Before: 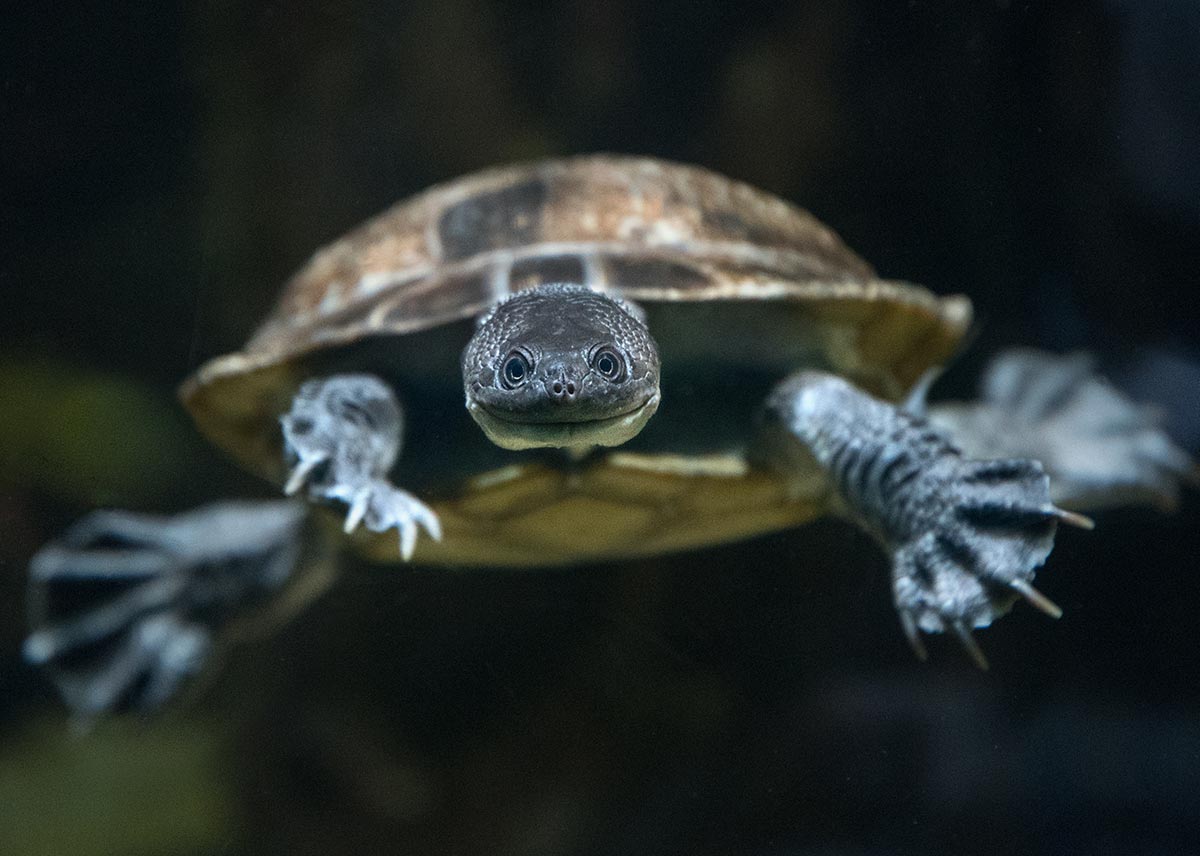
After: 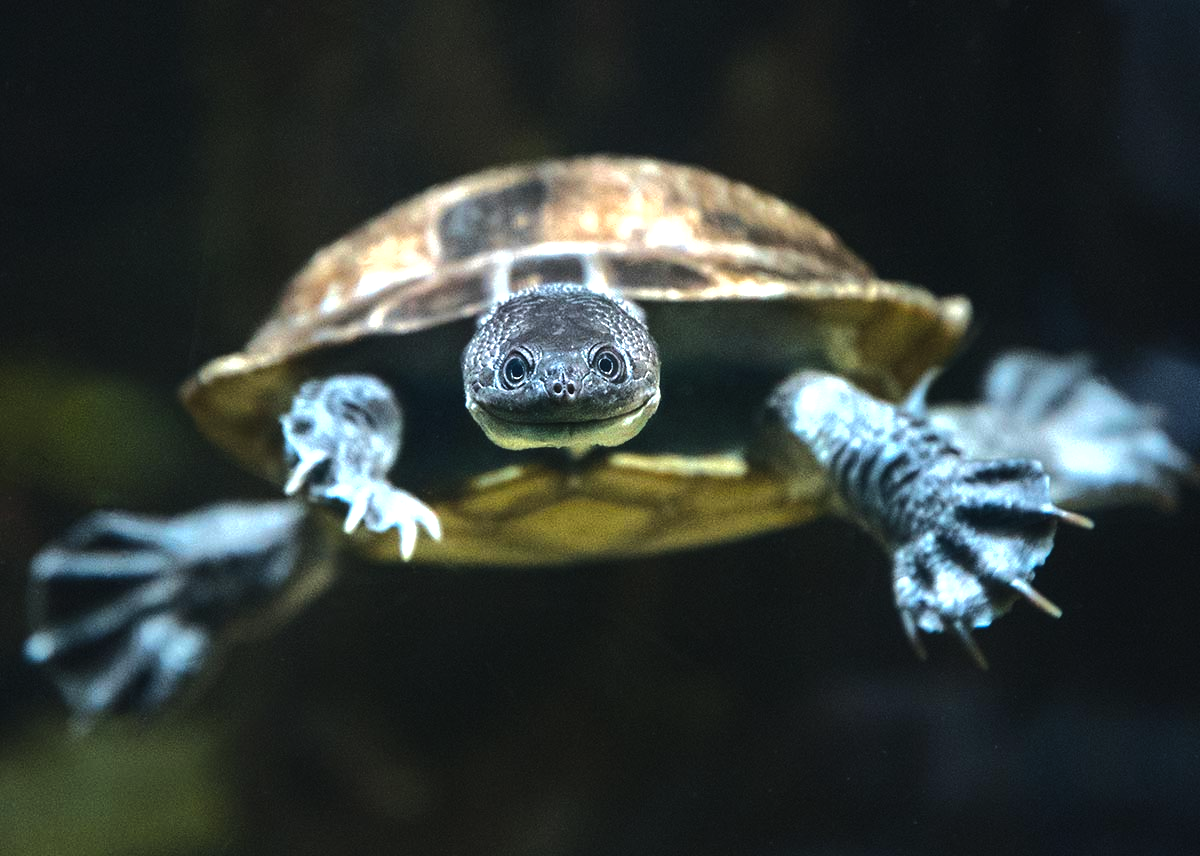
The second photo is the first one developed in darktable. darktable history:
tone equalizer: on, module defaults
exposure: black level correction 0, exposure 0.7 EV, compensate exposure bias true, compensate highlight preservation false
shadows and highlights: shadows -20, white point adjustment -2, highlights -35
color balance rgb: global offset › luminance 0.71%, perceptual saturation grading › global saturation -11.5%, perceptual brilliance grading › highlights 17.77%, perceptual brilliance grading › mid-tones 31.71%, perceptual brilliance grading › shadows -31.01%, global vibrance 50%
